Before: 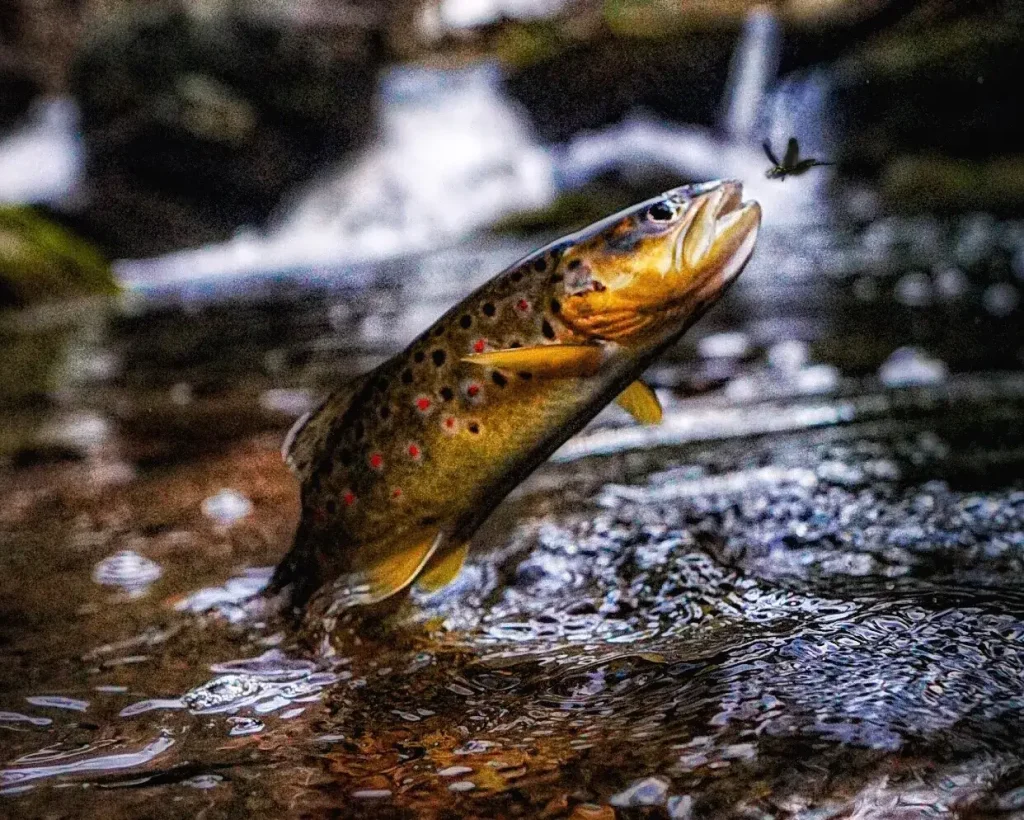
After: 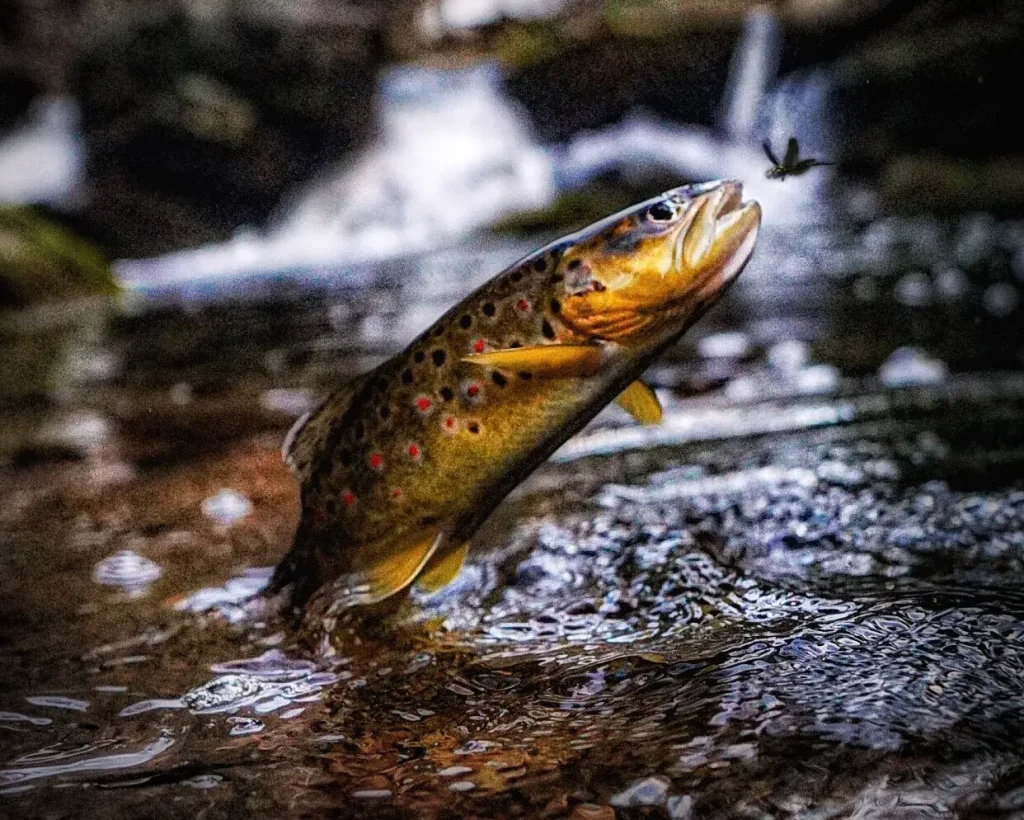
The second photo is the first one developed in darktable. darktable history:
vignetting: center (-0.033, -0.04), automatic ratio true
